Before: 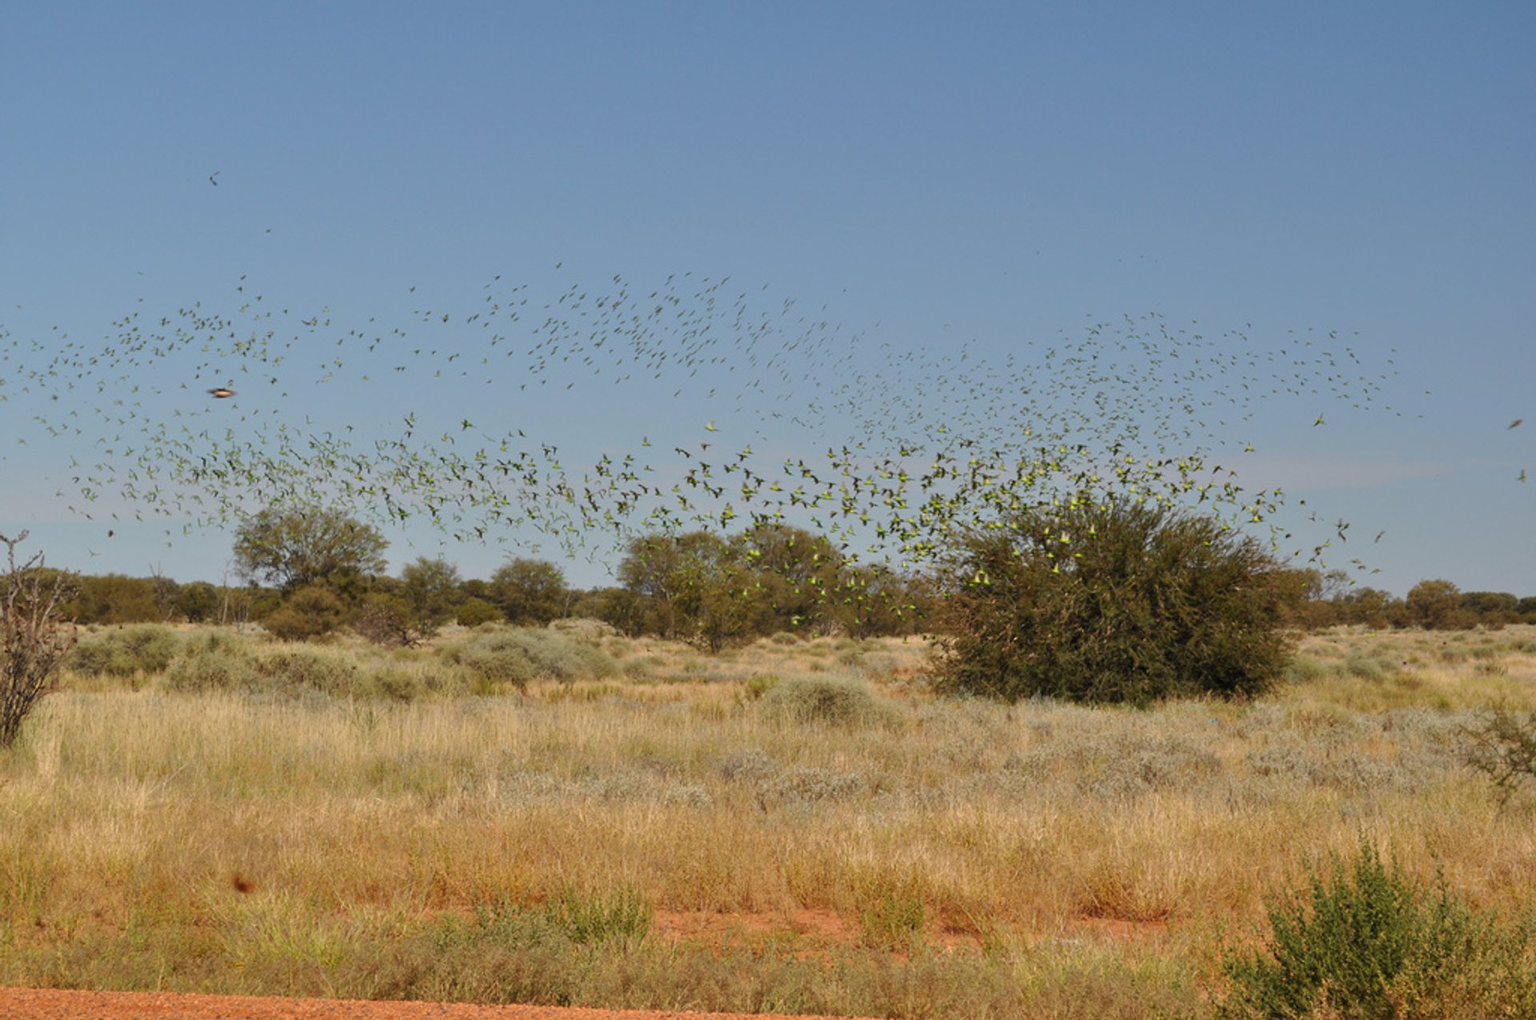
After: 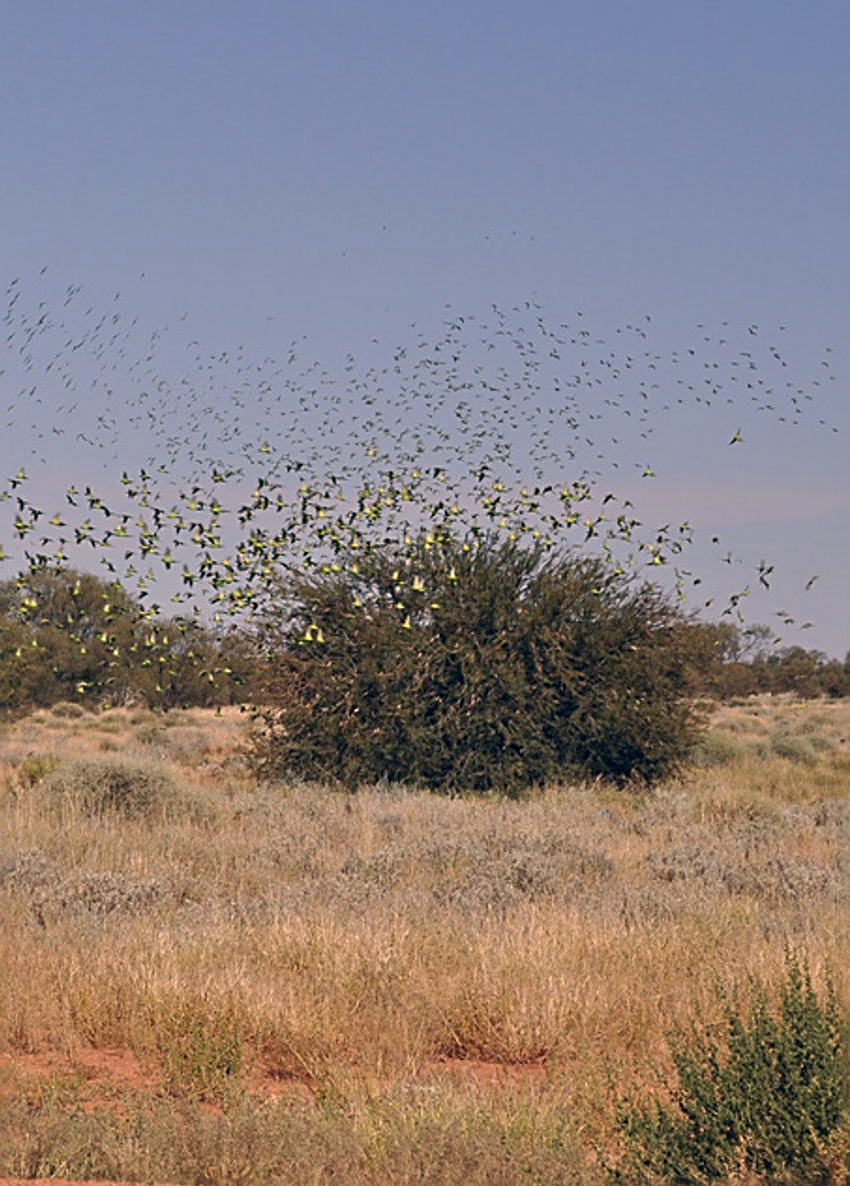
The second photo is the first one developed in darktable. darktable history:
crop: left 47.589%, top 6.912%, right 8.097%
tone equalizer: edges refinement/feathering 500, mask exposure compensation -1.57 EV, preserve details no
sharpen: radius 2.842, amount 0.728
color correction: highlights a* 14.1, highlights b* 5.66, shadows a* -5.67, shadows b* -15.18, saturation 0.845
